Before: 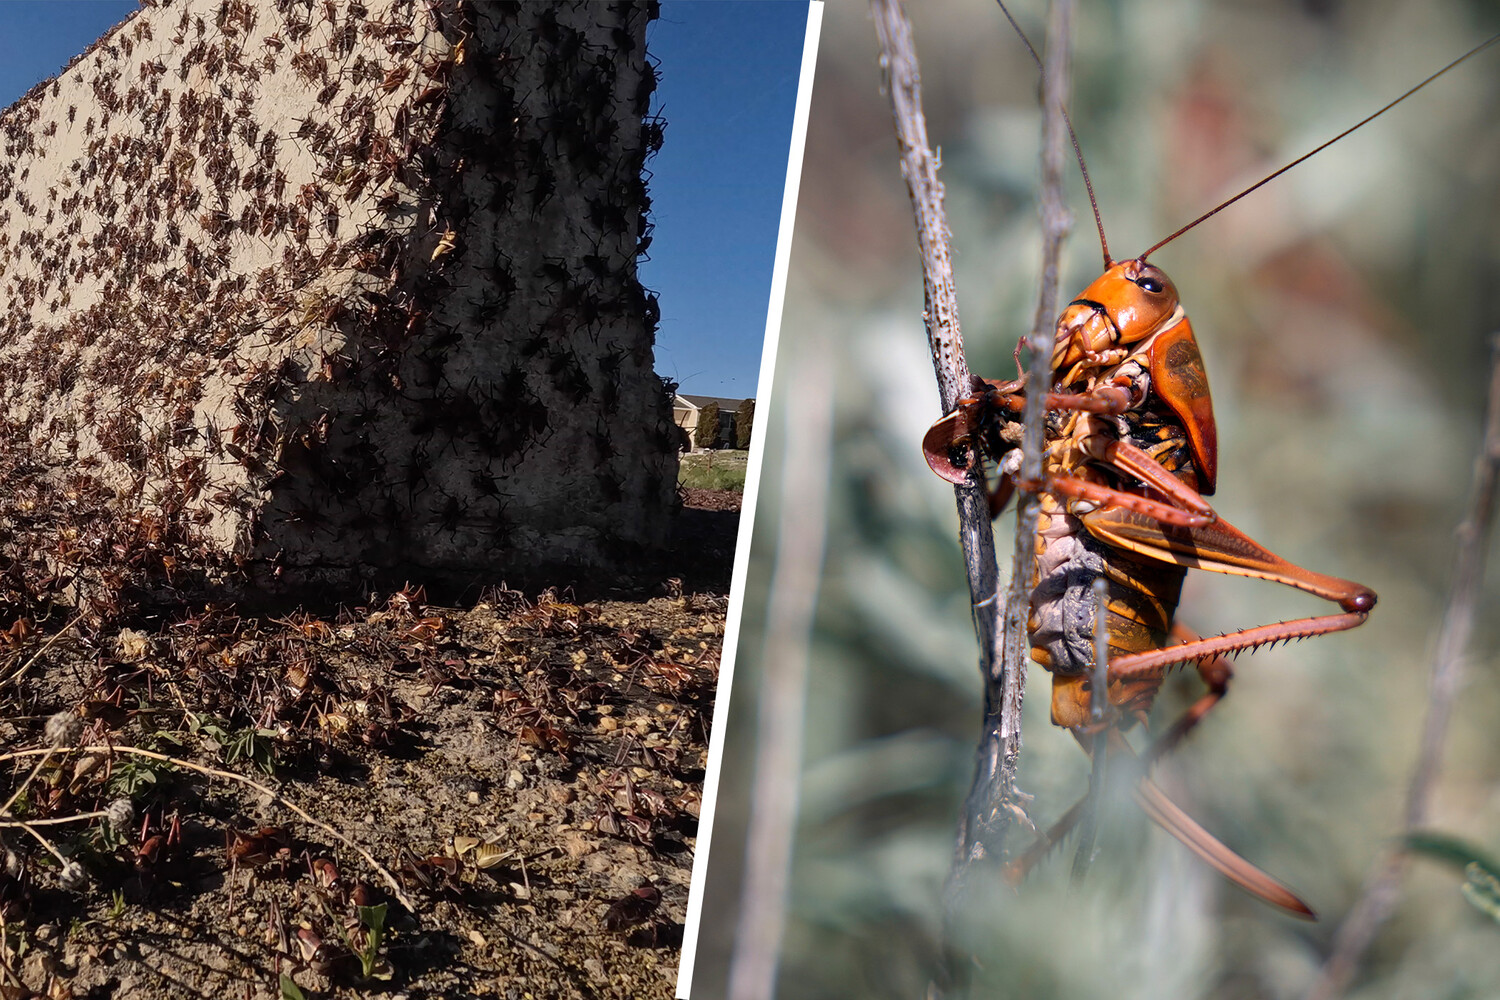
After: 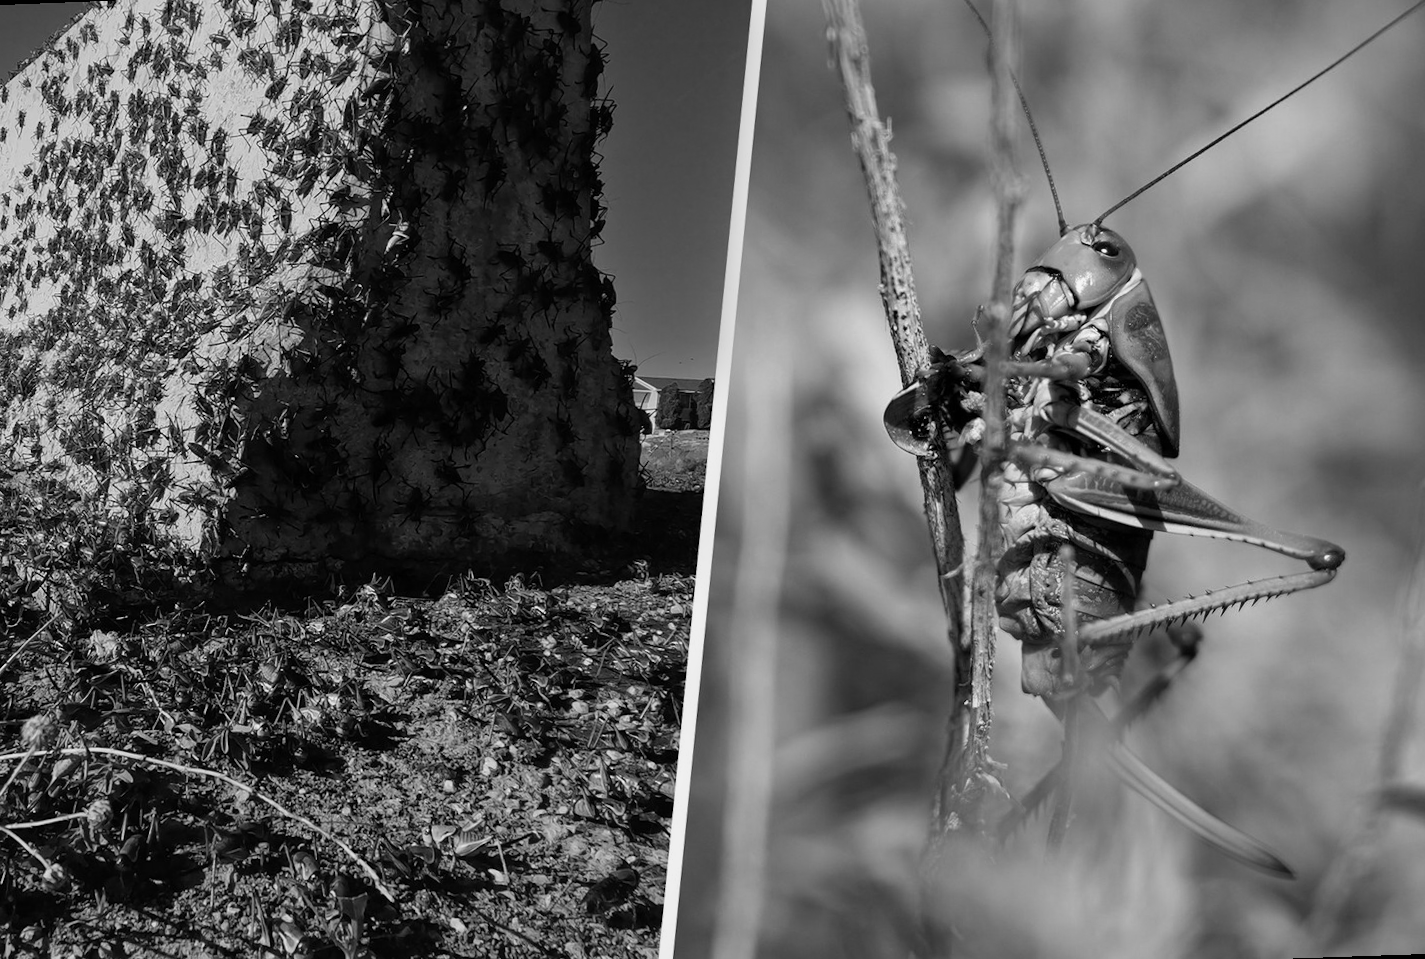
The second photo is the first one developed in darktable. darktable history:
monochrome: a 26.22, b 42.67, size 0.8
rotate and perspective: rotation -2.12°, lens shift (vertical) 0.009, lens shift (horizontal) -0.008, automatic cropping original format, crop left 0.036, crop right 0.964, crop top 0.05, crop bottom 0.959
velvia: strength 75%
